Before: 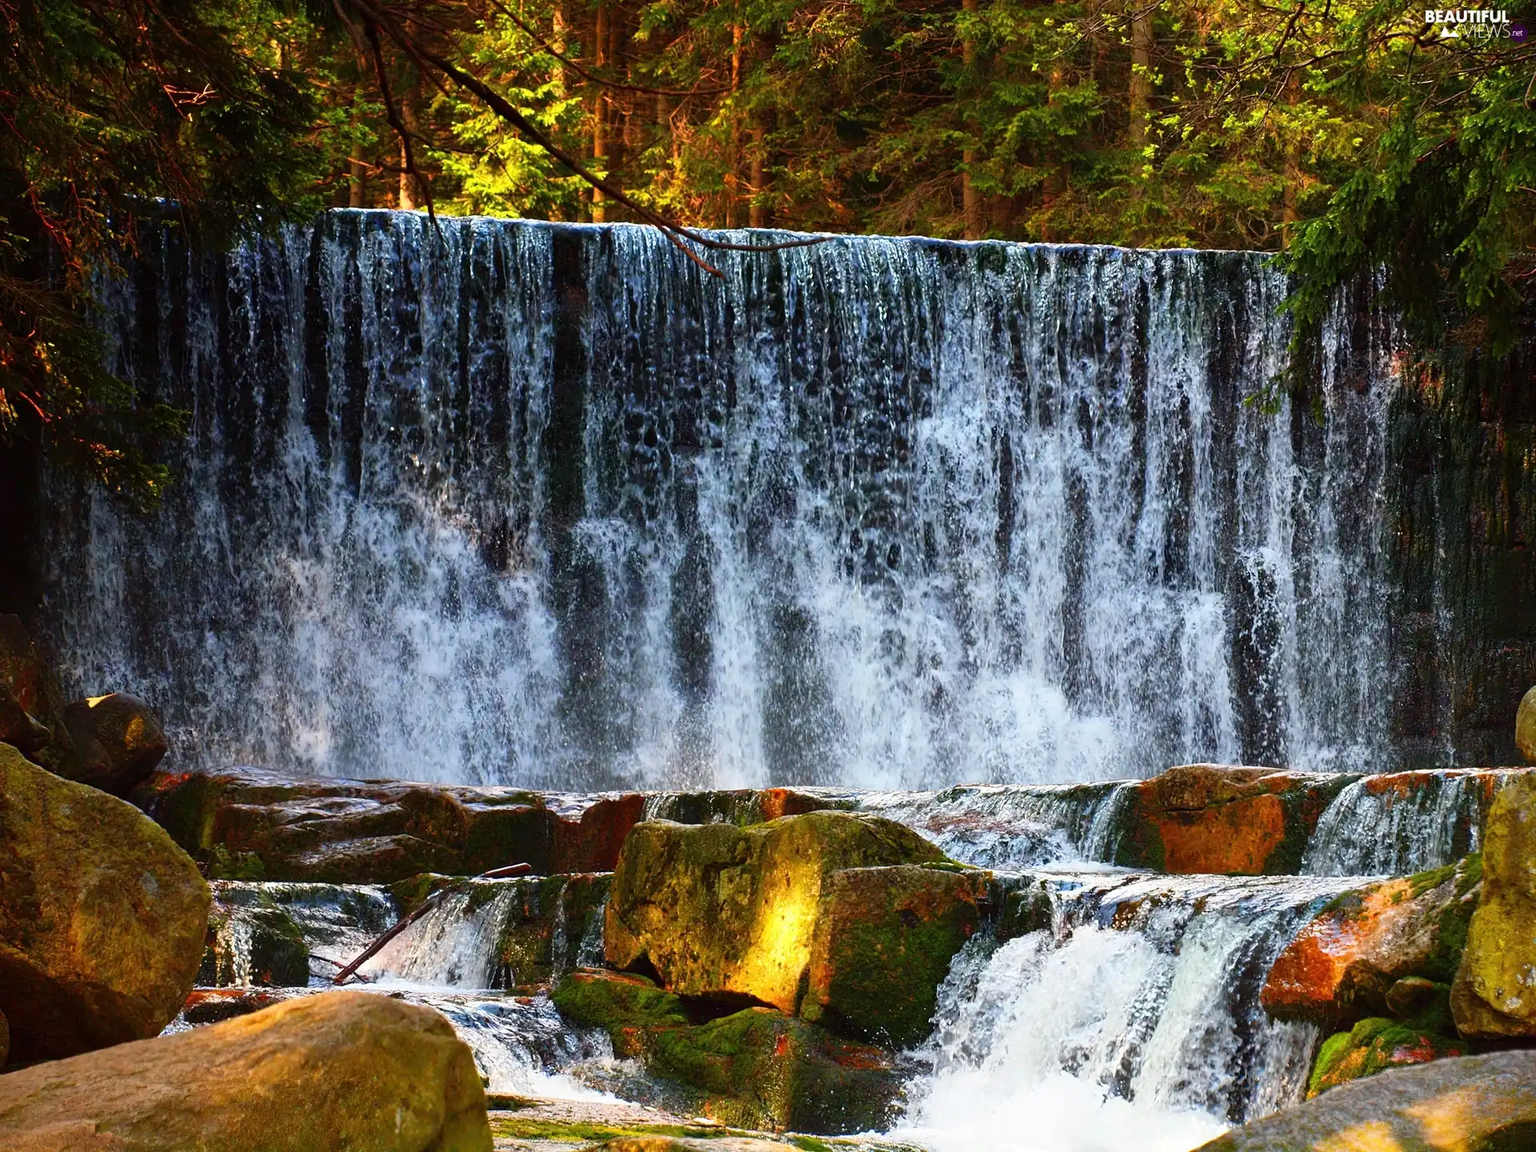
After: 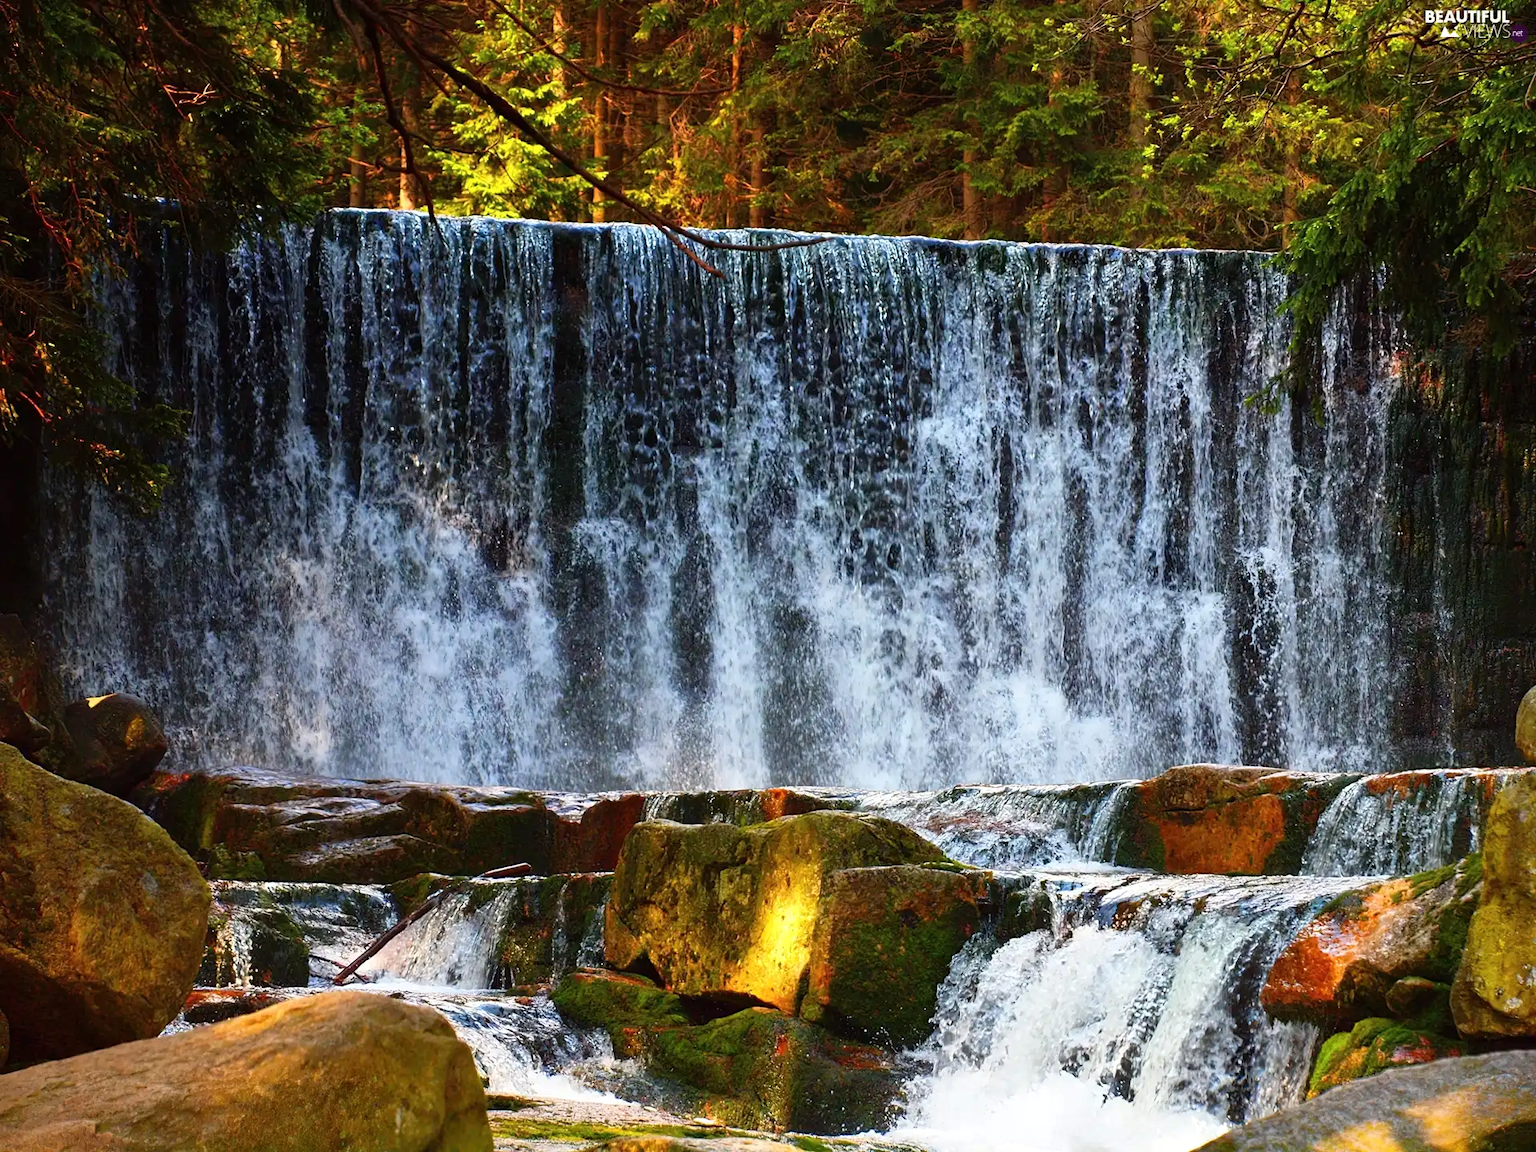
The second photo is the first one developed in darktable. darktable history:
shadows and highlights: shadows 12.96, white point adjustment 1.3, soften with gaussian
